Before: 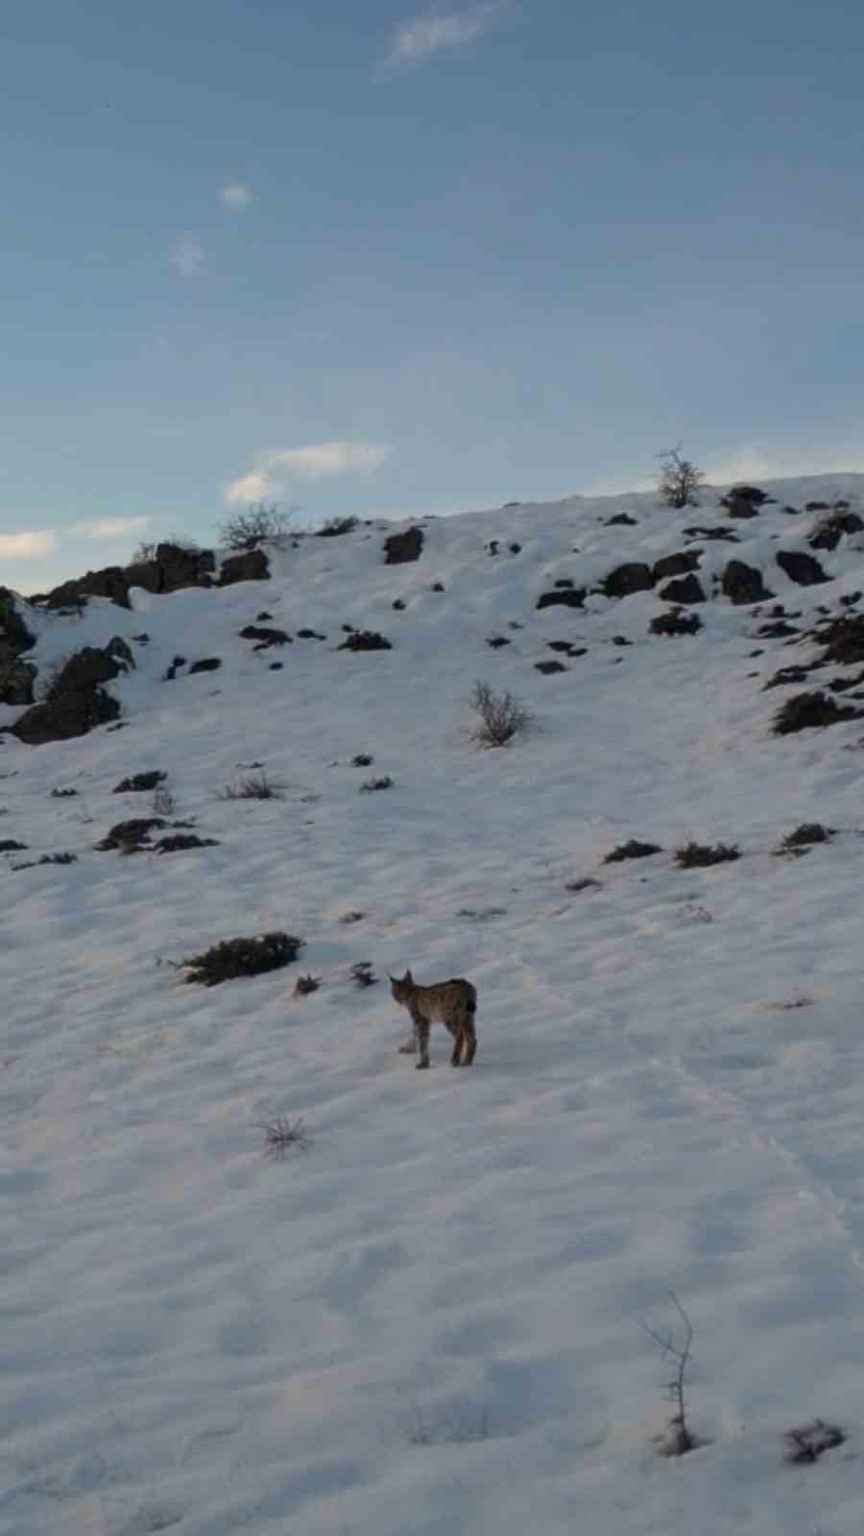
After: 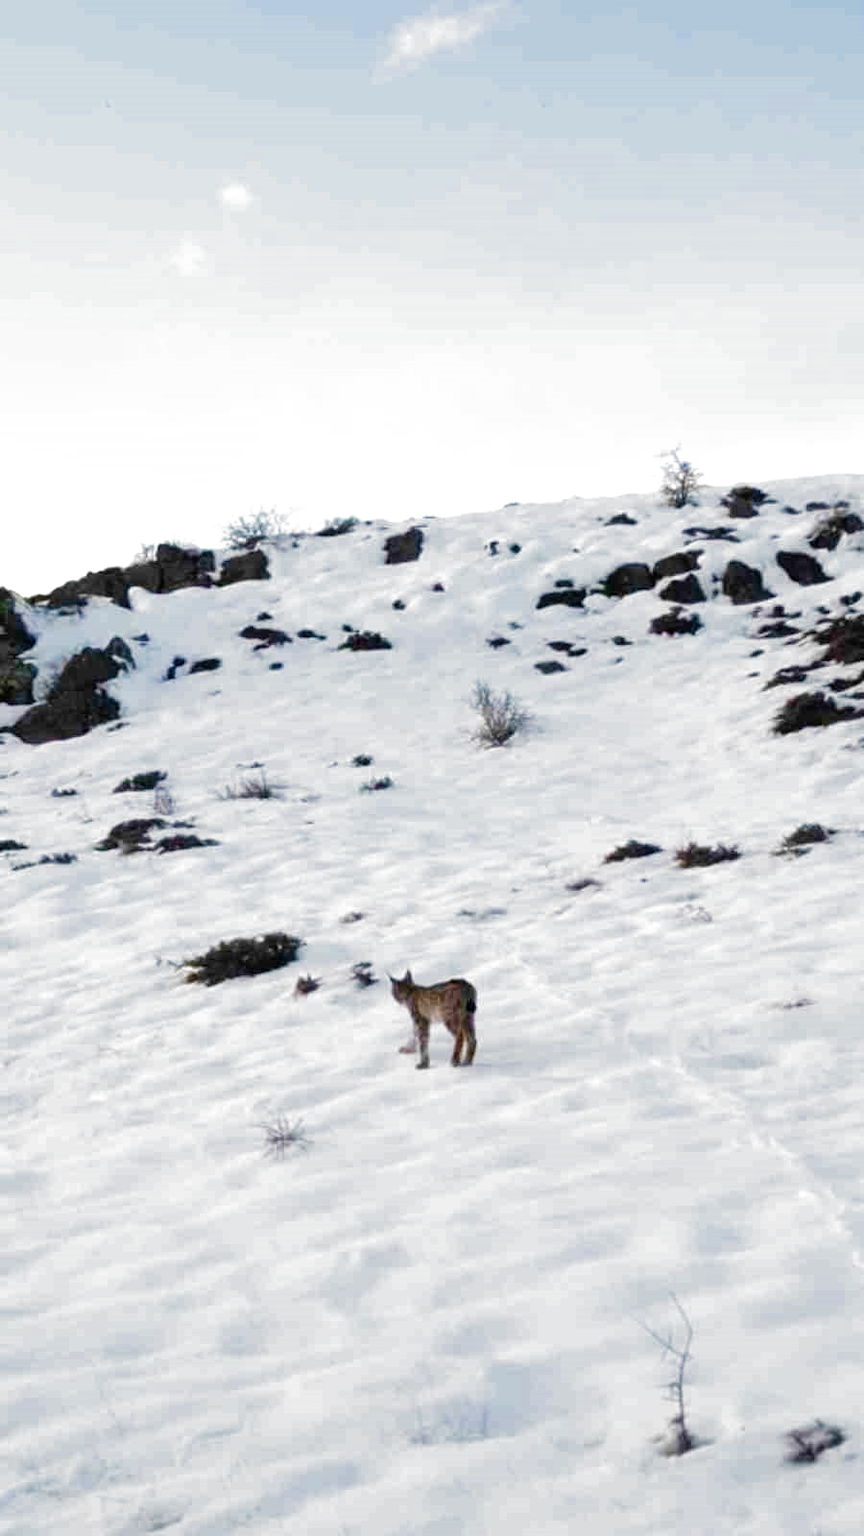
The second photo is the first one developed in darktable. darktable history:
filmic rgb: black relative exposure -8.02 EV, white relative exposure 2.45 EV, hardness 6.33, add noise in highlights 0.001, preserve chrominance no, color science v3 (2019), use custom middle-gray values true, contrast in highlights soft
exposure: black level correction 0, exposure 1.669 EV, compensate exposure bias true, compensate highlight preservation false
